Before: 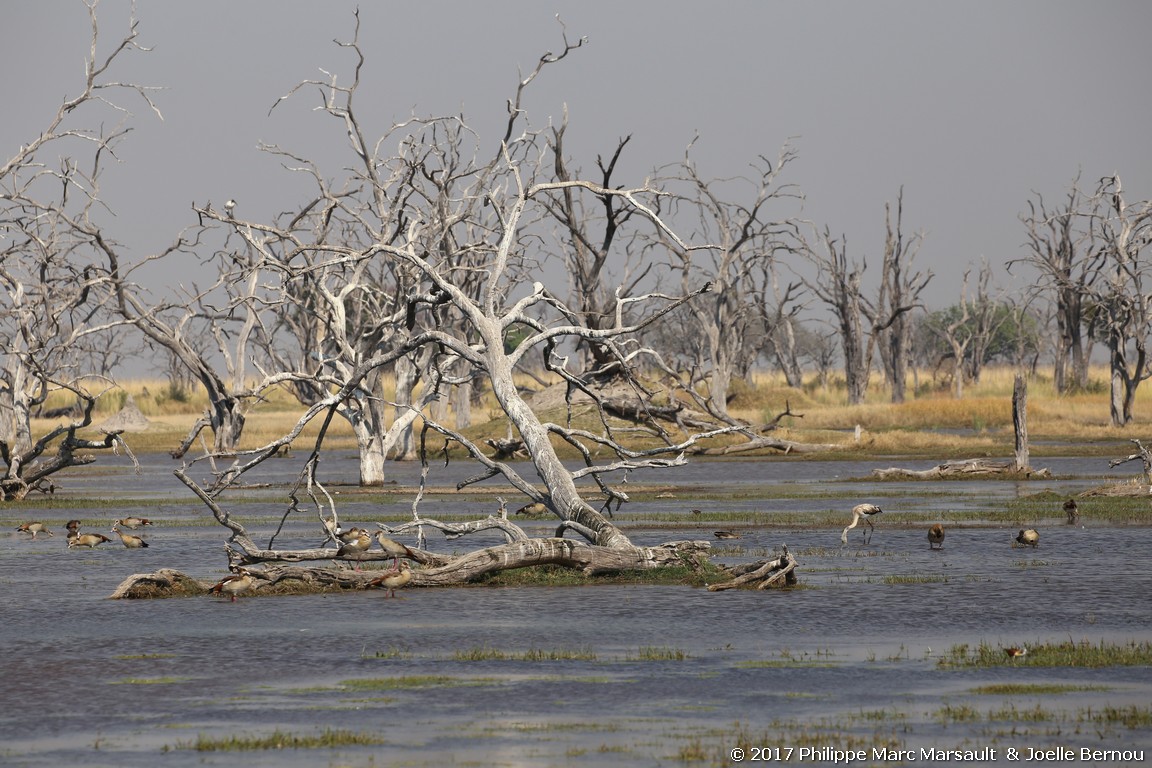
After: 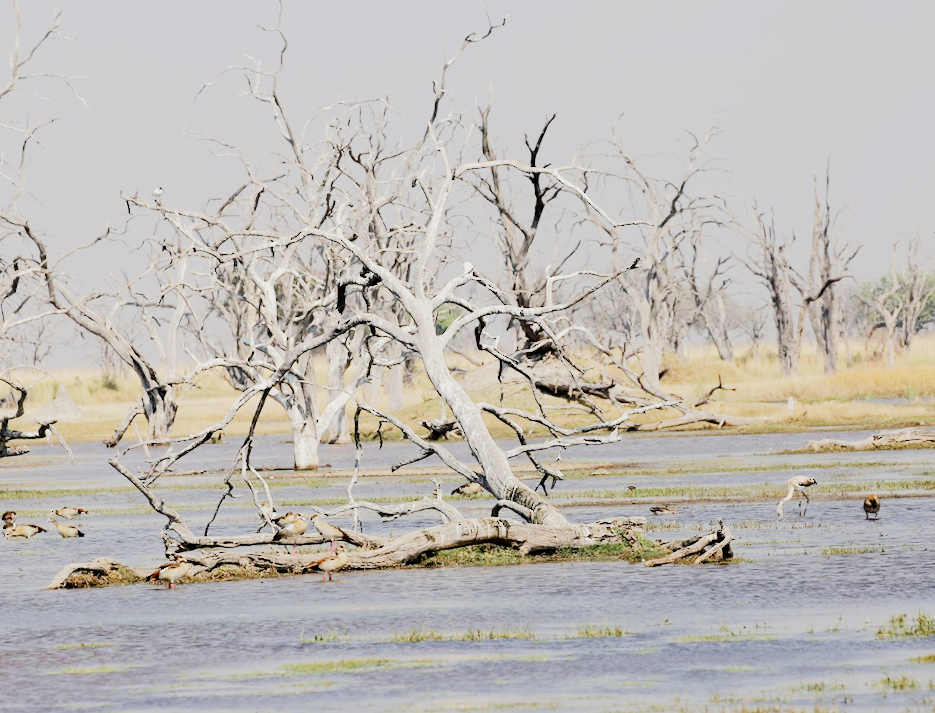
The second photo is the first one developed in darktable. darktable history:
crop and rotate: angle 1.39°, left 4.384%, top 1.079%, right 11.451%, bottom 2.689%
exposure: black level correction 0.001, exposure 0.498 EV, compensate highlight preservation false
tone equalizer: -7 EV 0.144 EV, -6 EV 0.639 EV, -5 EV 1.18 EV, -4 EV 1.29 EV, -3 EV 1.18 EV, -2 EV 0.6 EV, -1 EV 0.168 EV, edges refinement/feathering 500, mask exposure compensation -1.57 EV, preserve details no
filmic rgb: black relative exposure -7.65 EV, white relative exposure 4.56 EV, hardness 3.61, contrast 1.238, preserve chrominance no, color science v4 (2020), contrast in shadows soft
